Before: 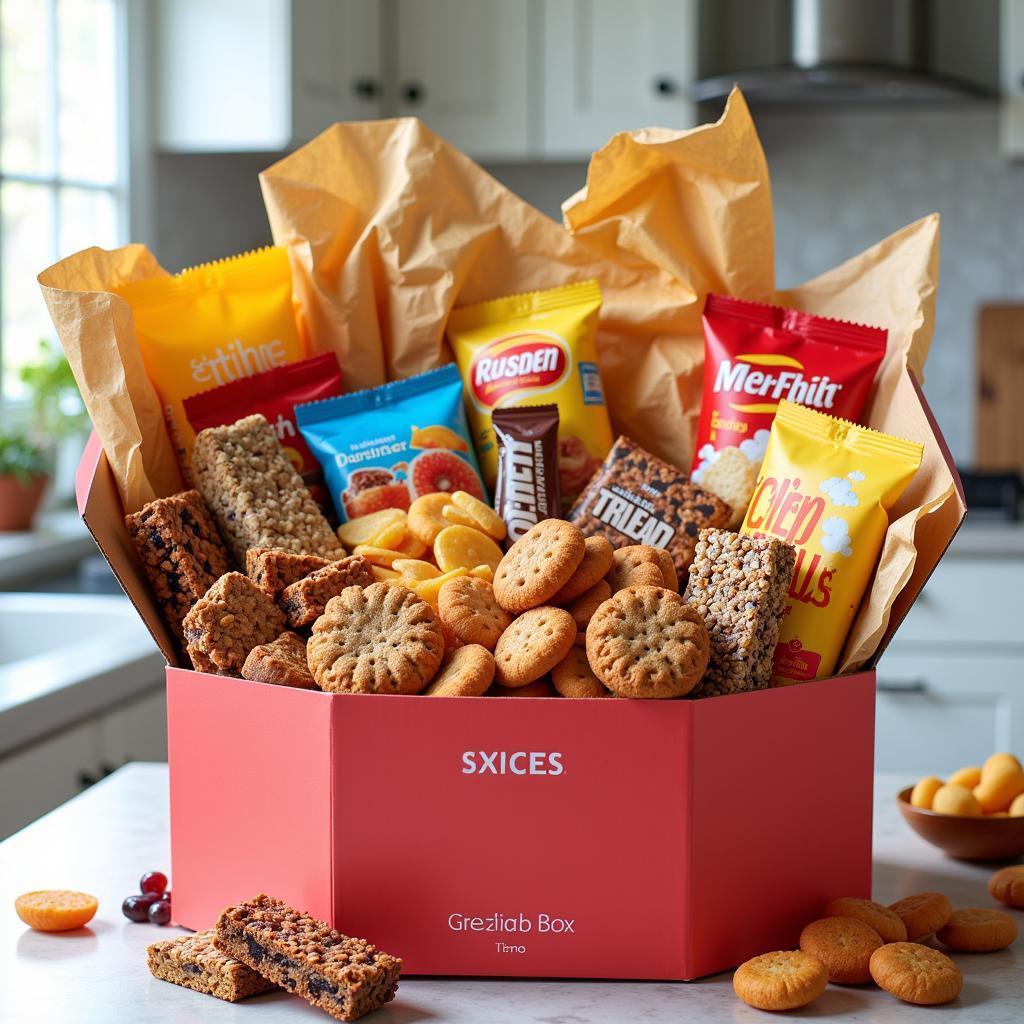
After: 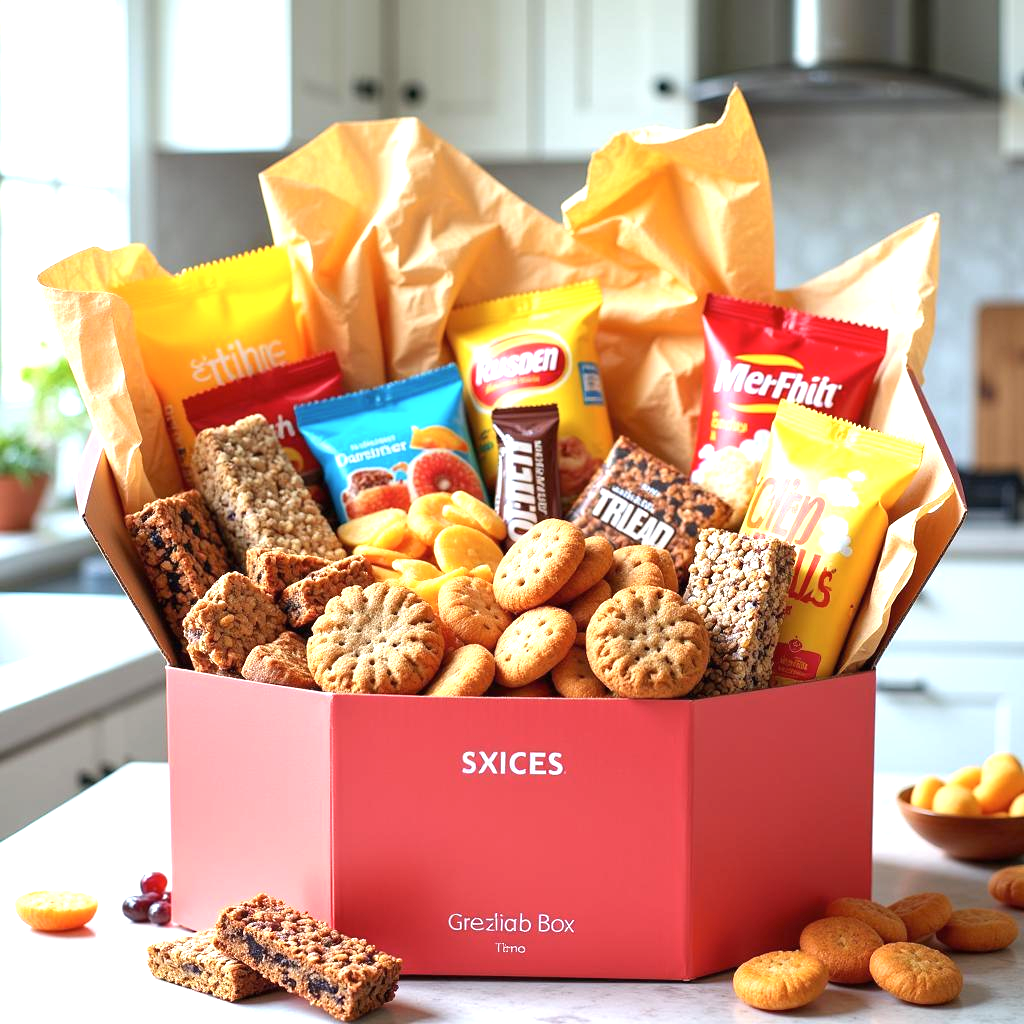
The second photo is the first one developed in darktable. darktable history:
contrast brightness saturation: saturation -0.049
exposure: black level correction 0, exposure 1 EV, compensate highlight preservation false
